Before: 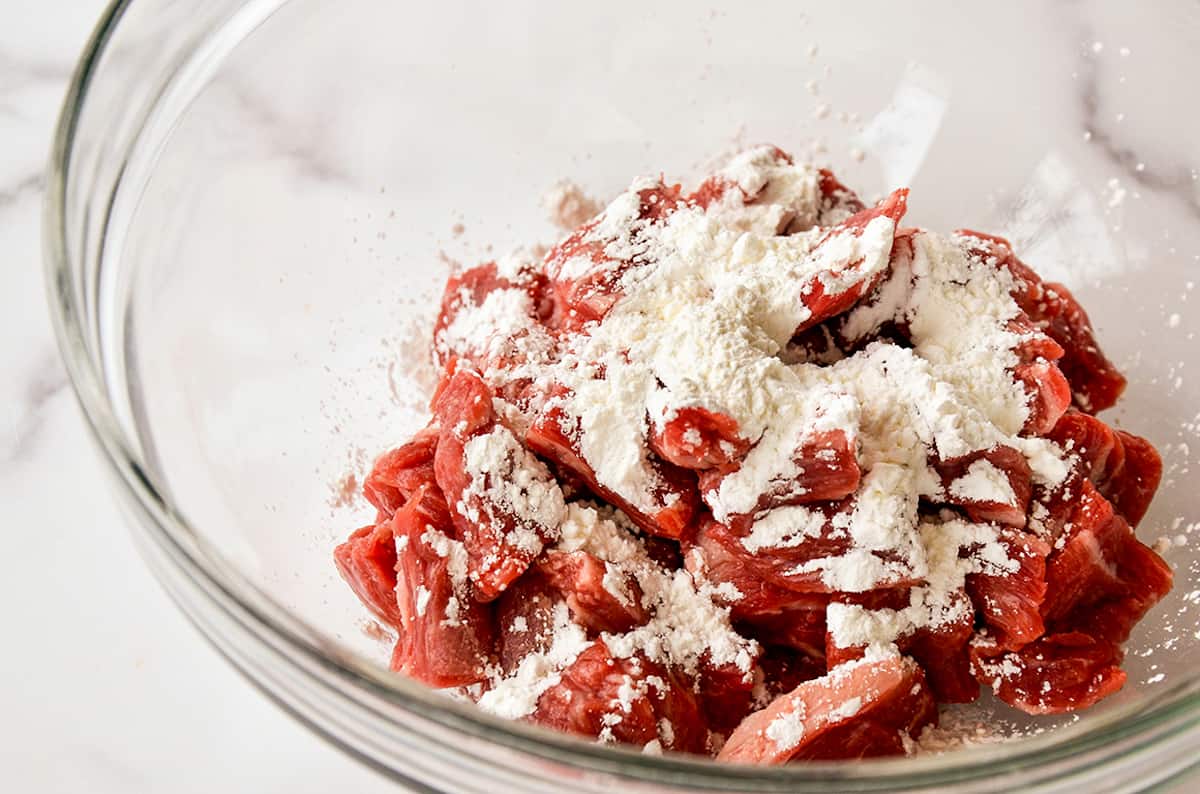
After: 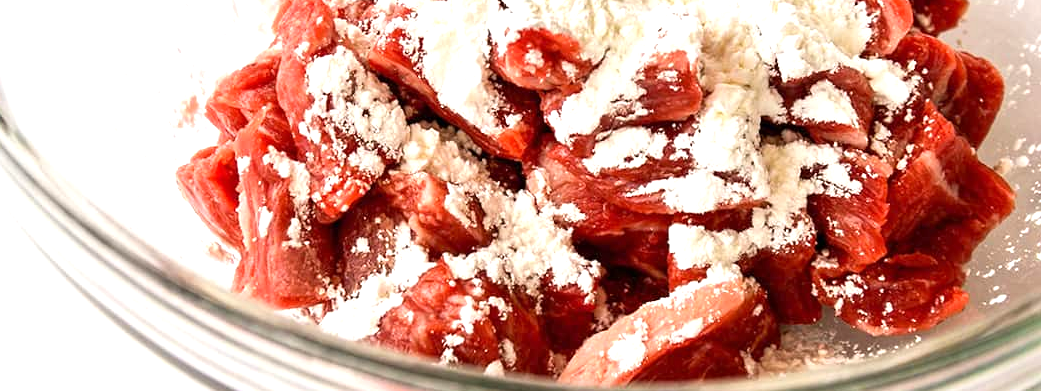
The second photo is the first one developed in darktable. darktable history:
crop and rotate: left 13.239%, top 47.826%, bottom 2.853%
exposure: exposure 0.665 EV, compensate exposure bias true, compensate highlight preservation false
